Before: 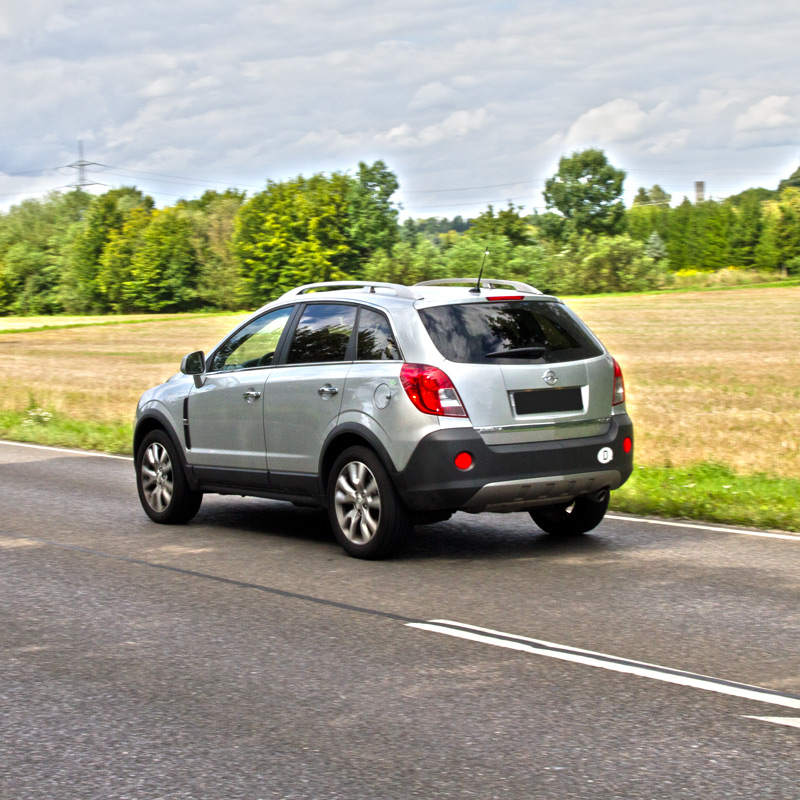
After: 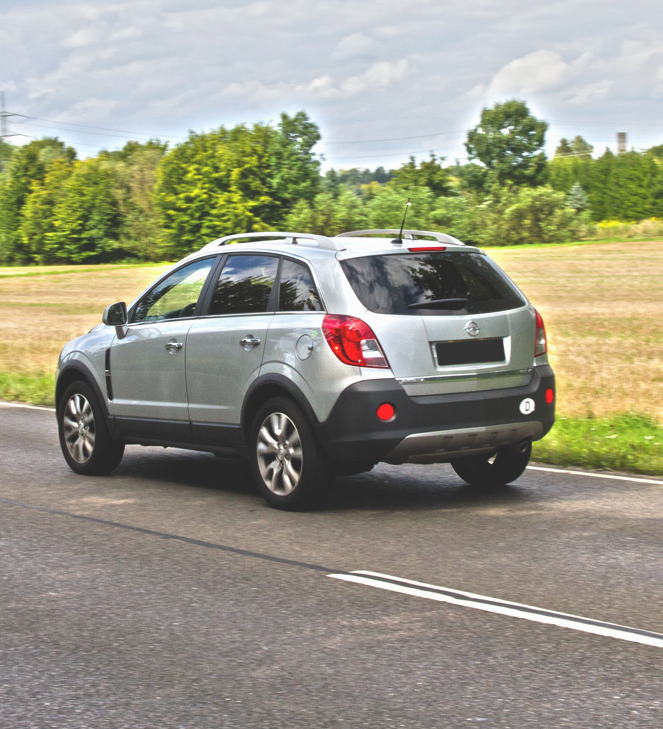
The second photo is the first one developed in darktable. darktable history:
exposure: black level correction -0.021, exposure -0.039 EV, compensate exposure bias true, compensate highlight preservation false
crop: left 9.771%, top 6.221%, right 7.265%, bottom 2.623%
